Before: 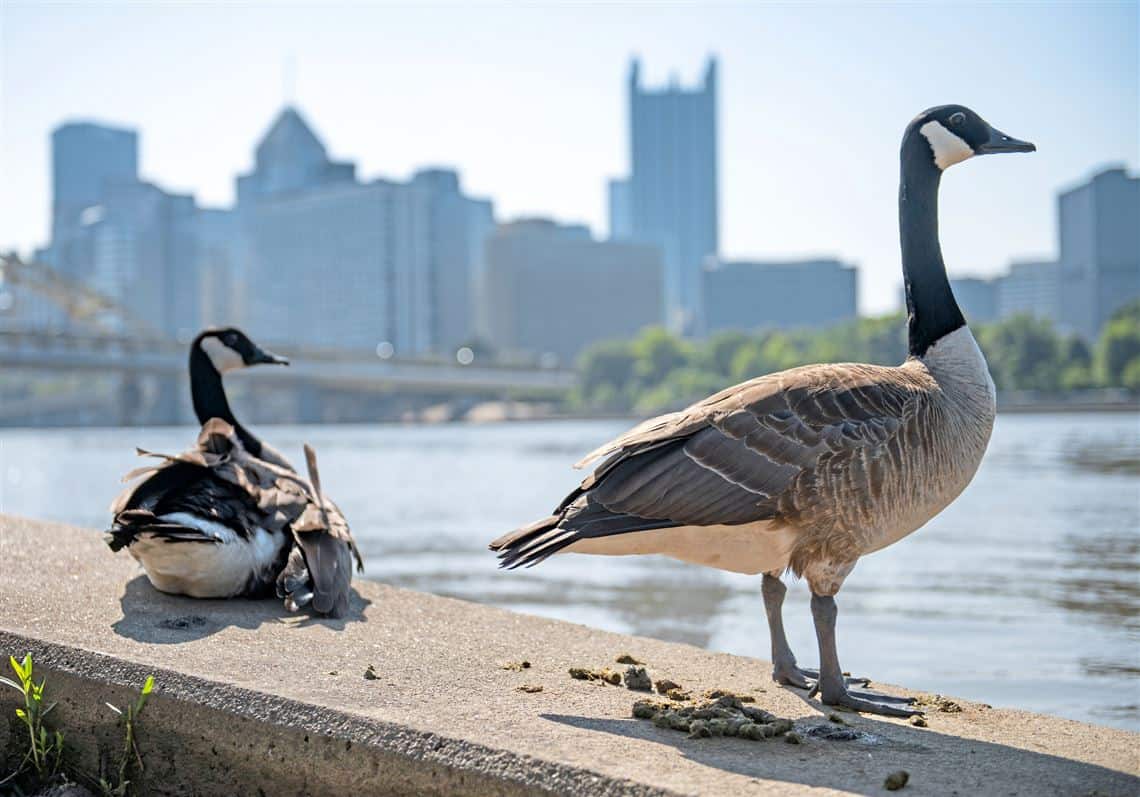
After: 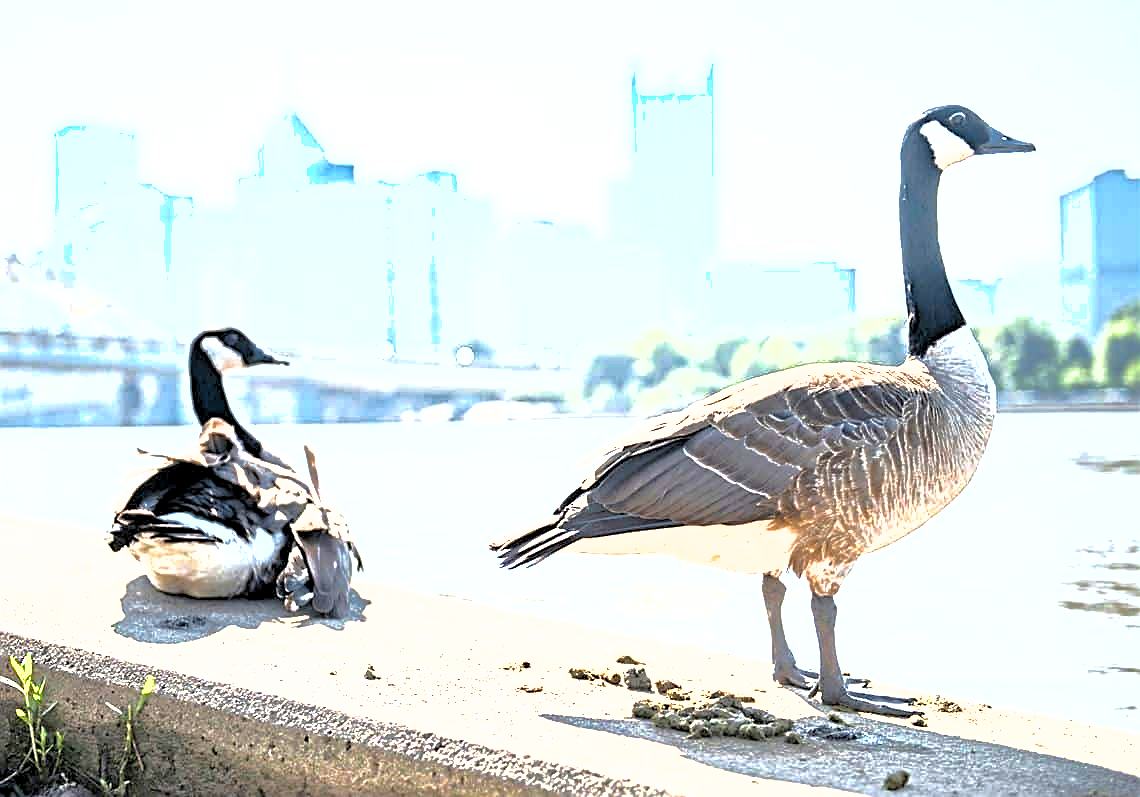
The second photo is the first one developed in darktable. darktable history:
levels: levels [0.062, 0.494, 0.925]
sharpen: on, module defaults
shadows and highlights: on, module defaults
exposure: black level correction 0, exposure 1.671 EV, compensate highlight preservation false
